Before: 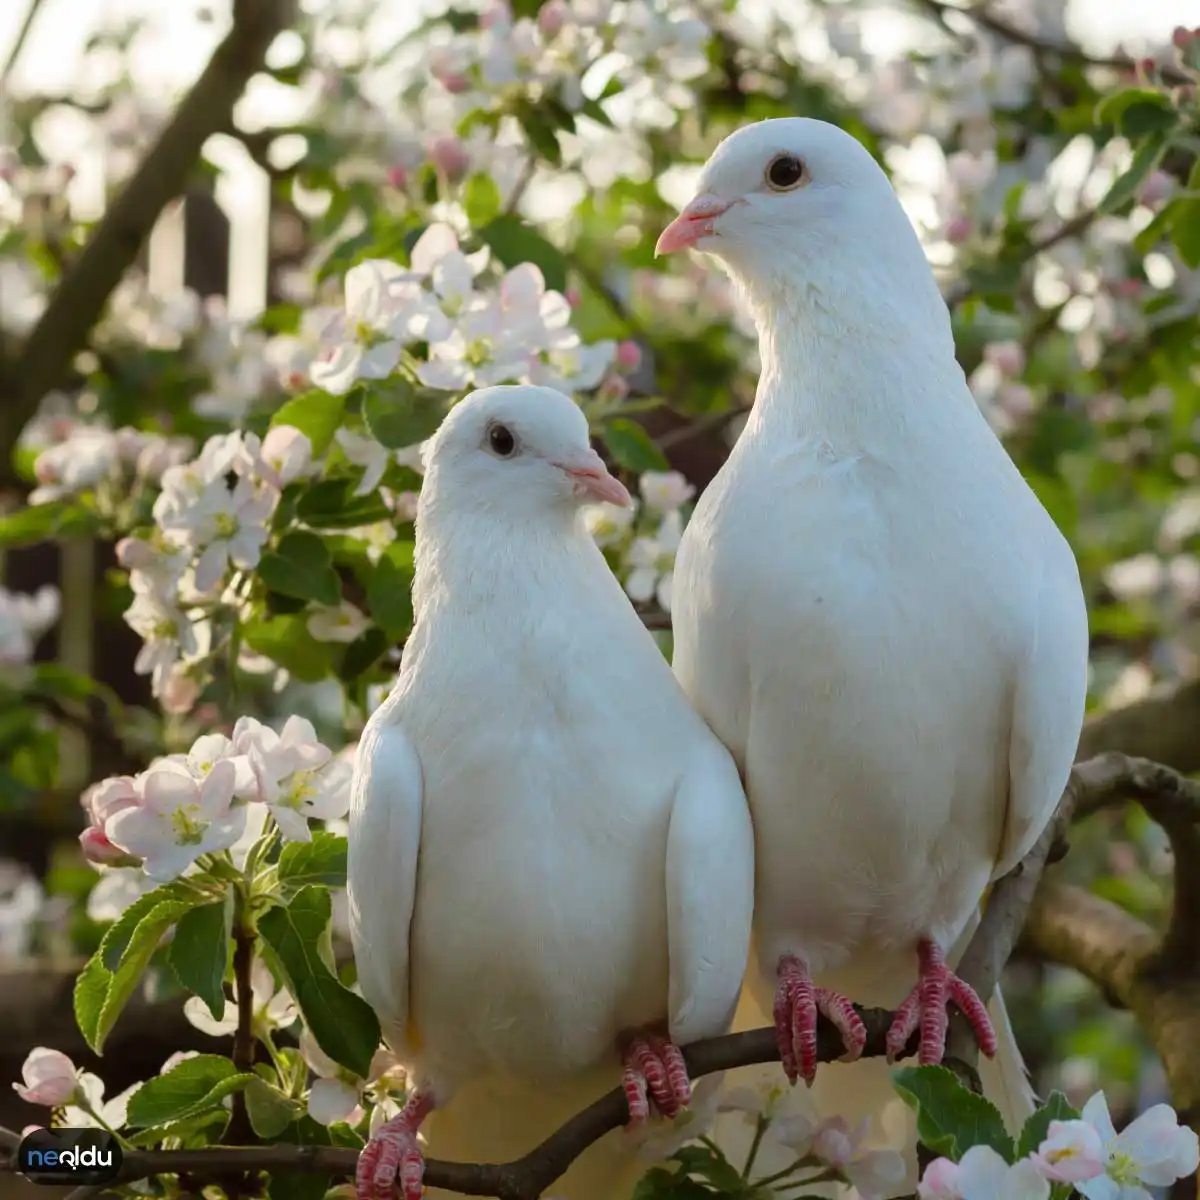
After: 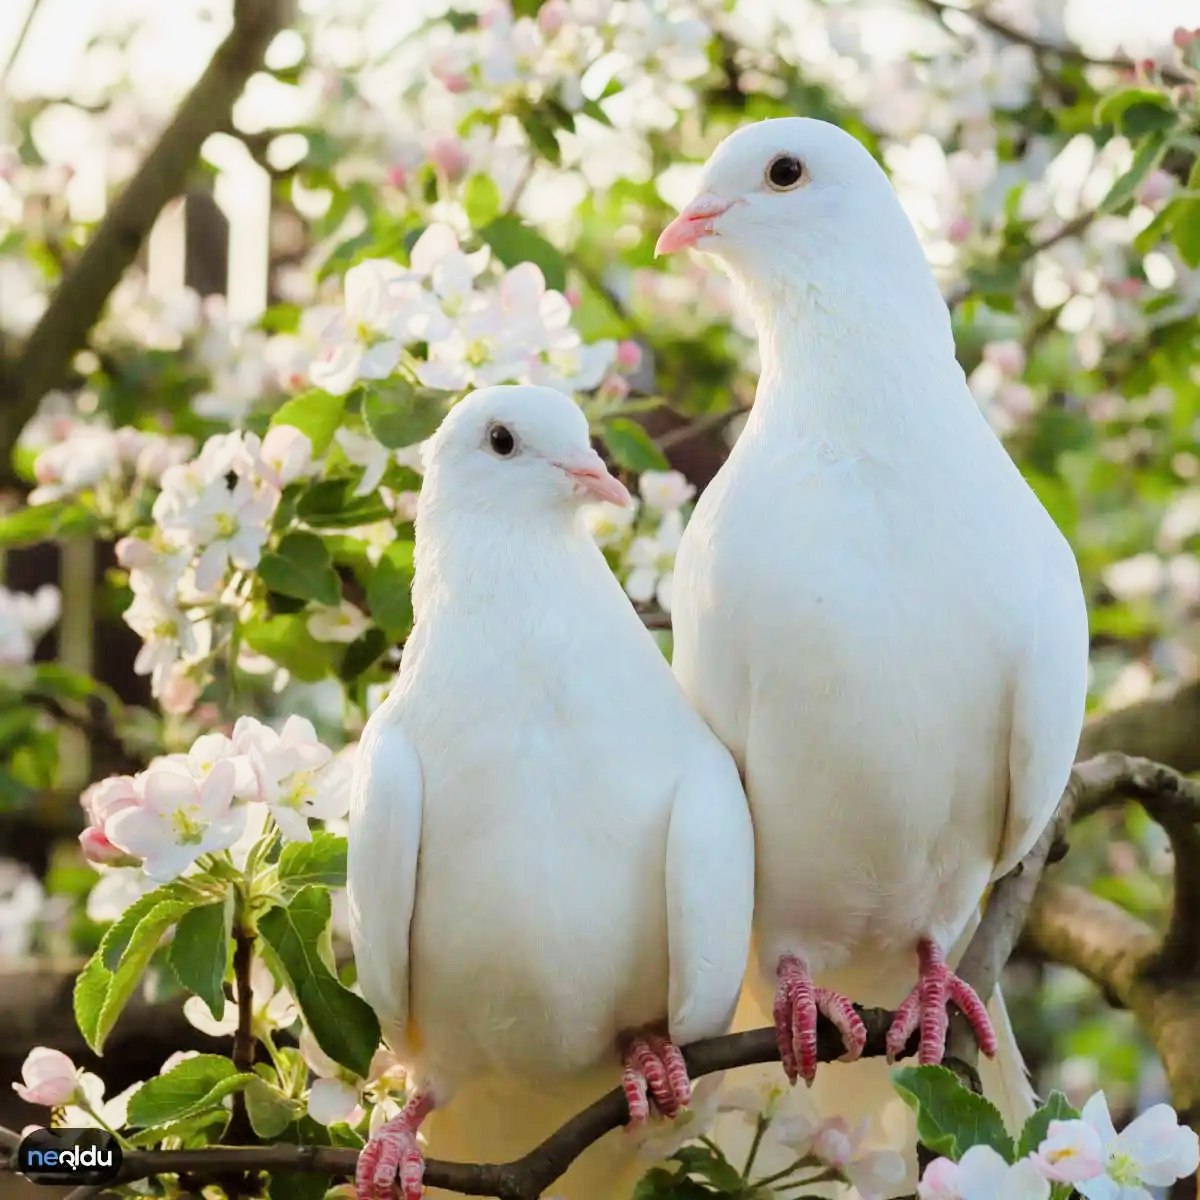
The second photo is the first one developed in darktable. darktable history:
exposure: black level correction 0, exposure 1.2 EV, compensate exposure bias true, compensate highlight preservation false
filmic rgb: black relative exposure -7.65 EV, white relative exposure 4.56 EV, hardness 3.61, contrast 1.05
